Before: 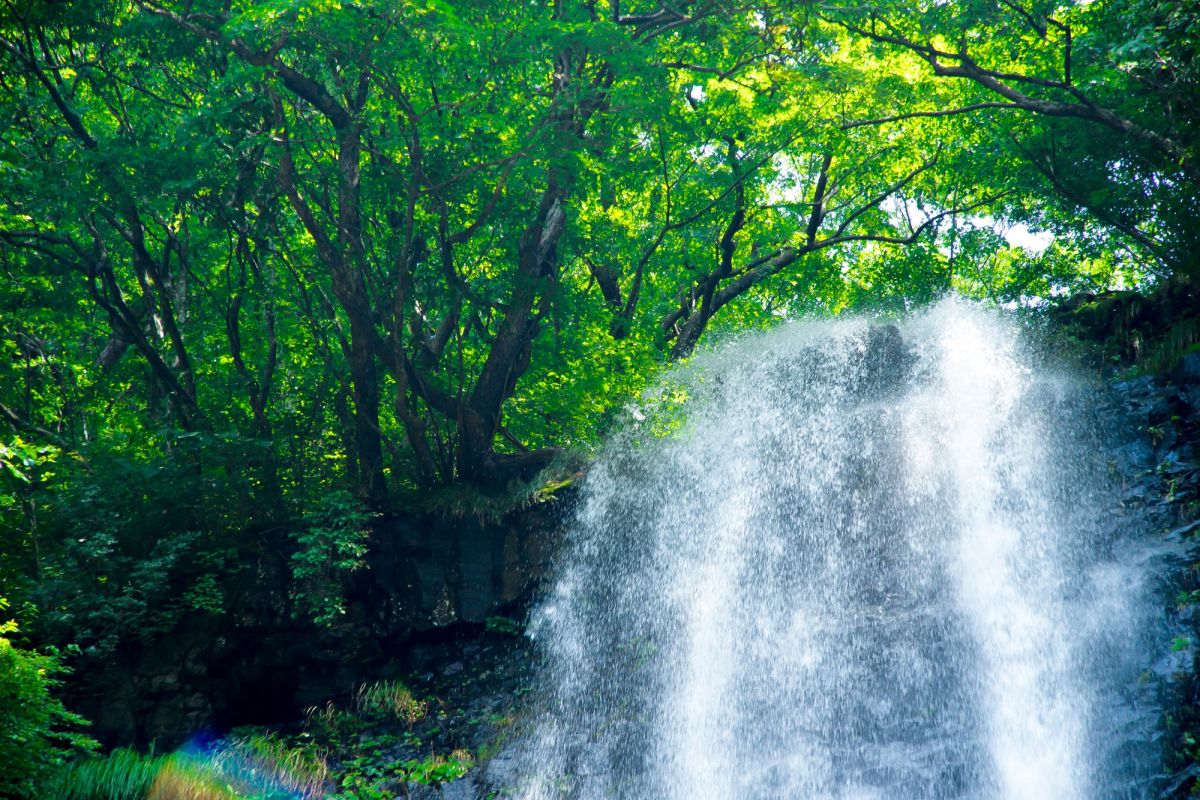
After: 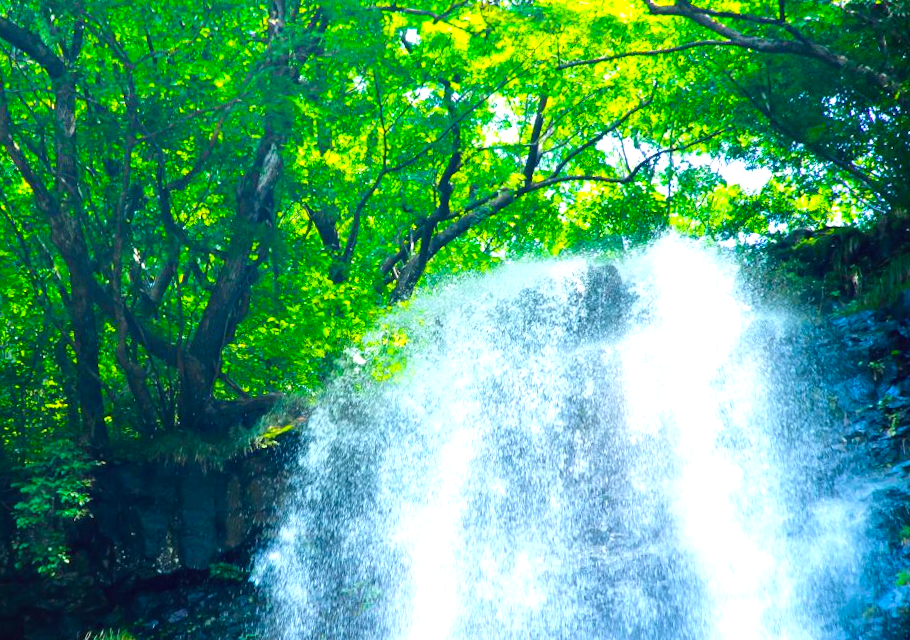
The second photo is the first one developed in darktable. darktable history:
exposure: black level correction -0.002, exposure 0.708 EV, compensate exposure bias true, compensate highlight preservation false
color balance rgb: perceptual saturation grading › global saturation 25%, global vibrance 20%
rotate and perspective: rotation -1°, crop left 0.011, crop right 0.989, crop top 0.025, crop bottom 0.975
crop: left 23.095%, top 5.827%, bottom 11.854%
contrast brightness saturation: contrast 0.1, brightness 0.03, saturation 0.09
